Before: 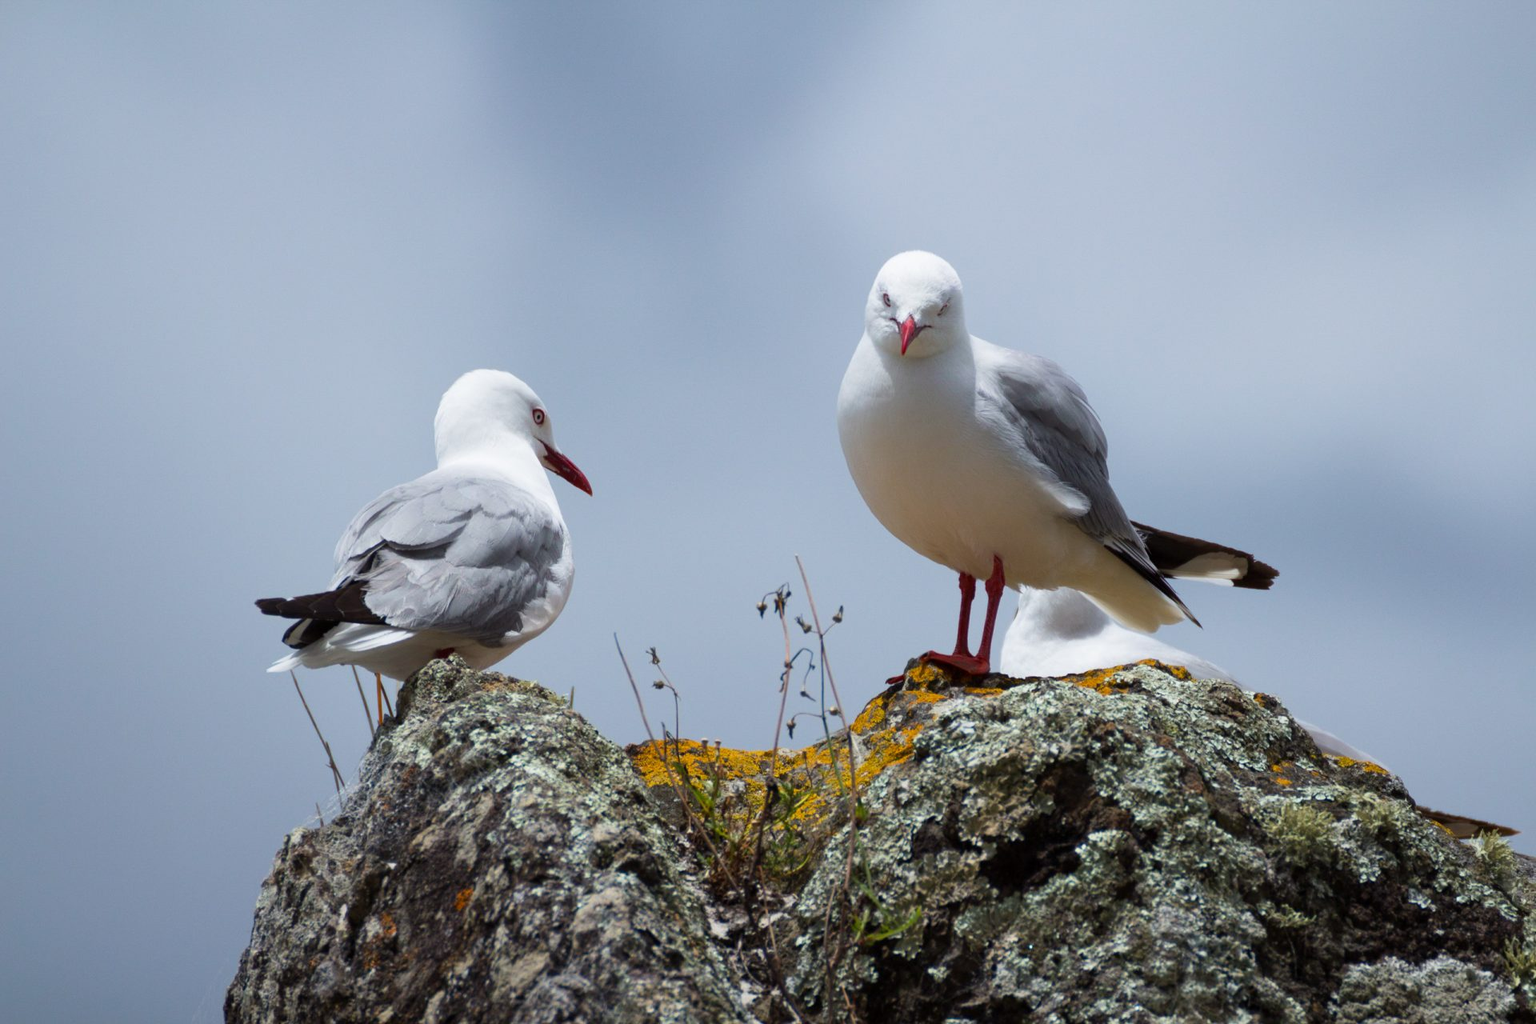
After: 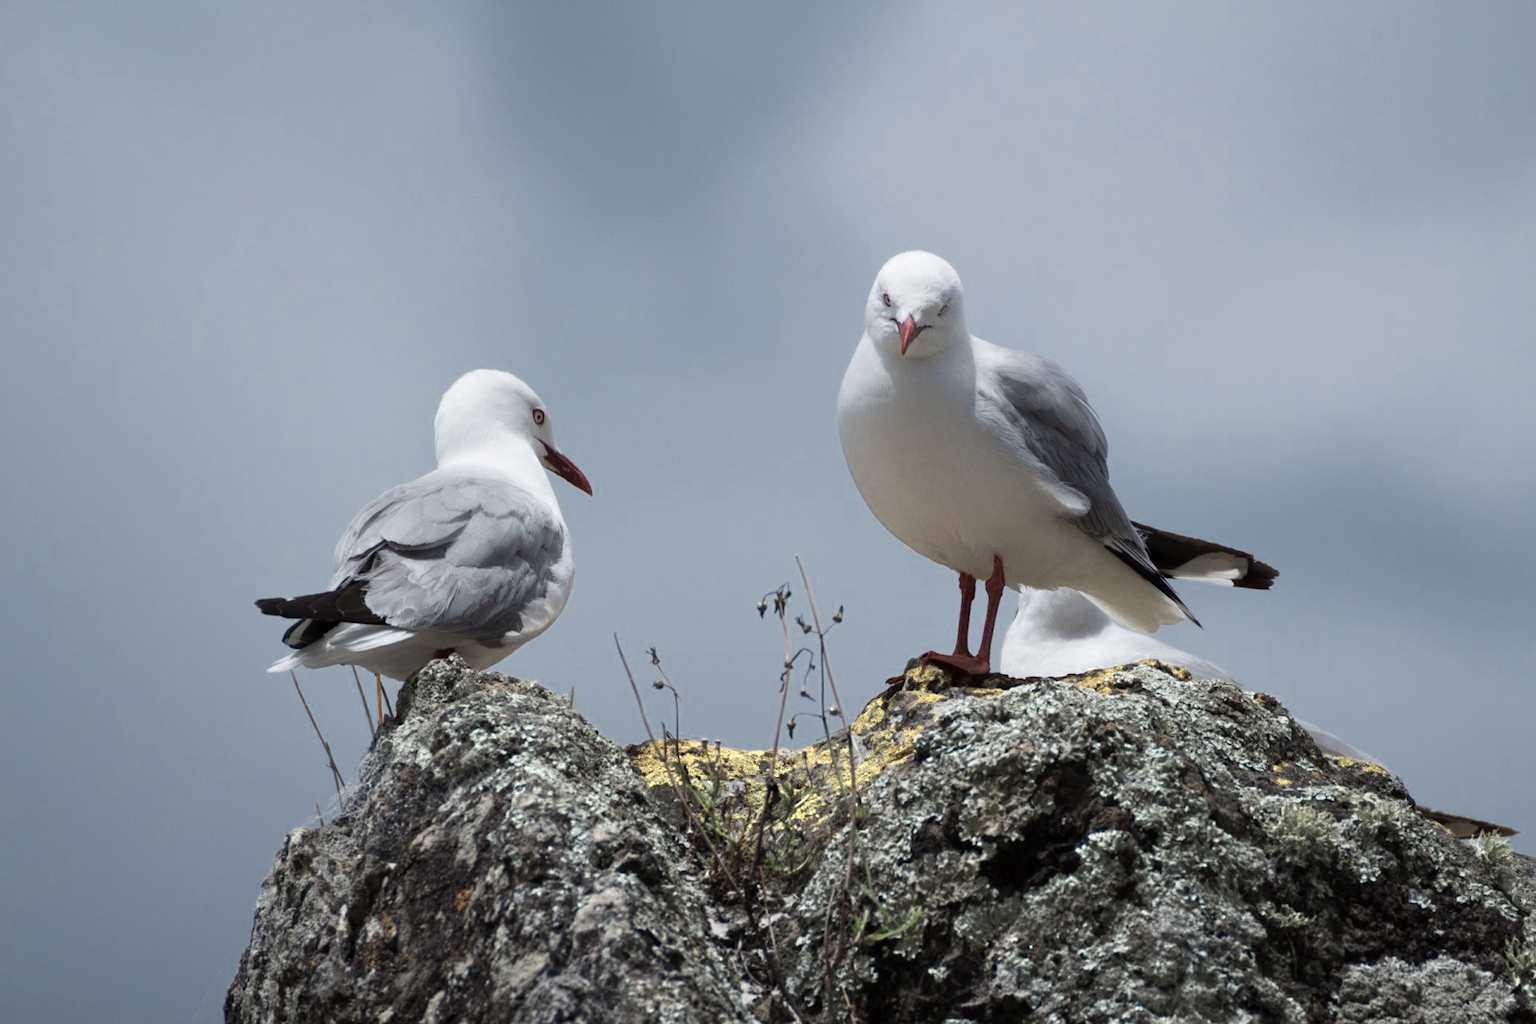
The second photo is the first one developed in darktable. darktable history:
color zones: curves: ch0 [(0.25, 0.667) (0.758, 0.368)]; ch1 [(0.215, 0.245) (0.761, 0.373)]; ch2 [(0.247, 0.554) (0.761, 0.436)]
